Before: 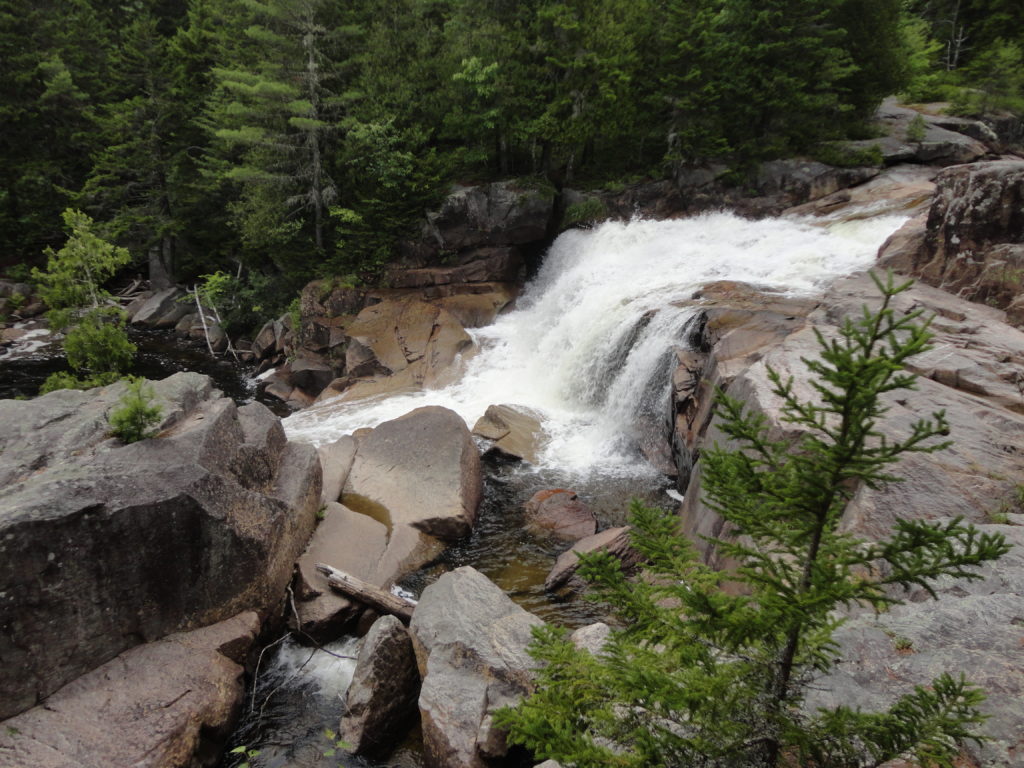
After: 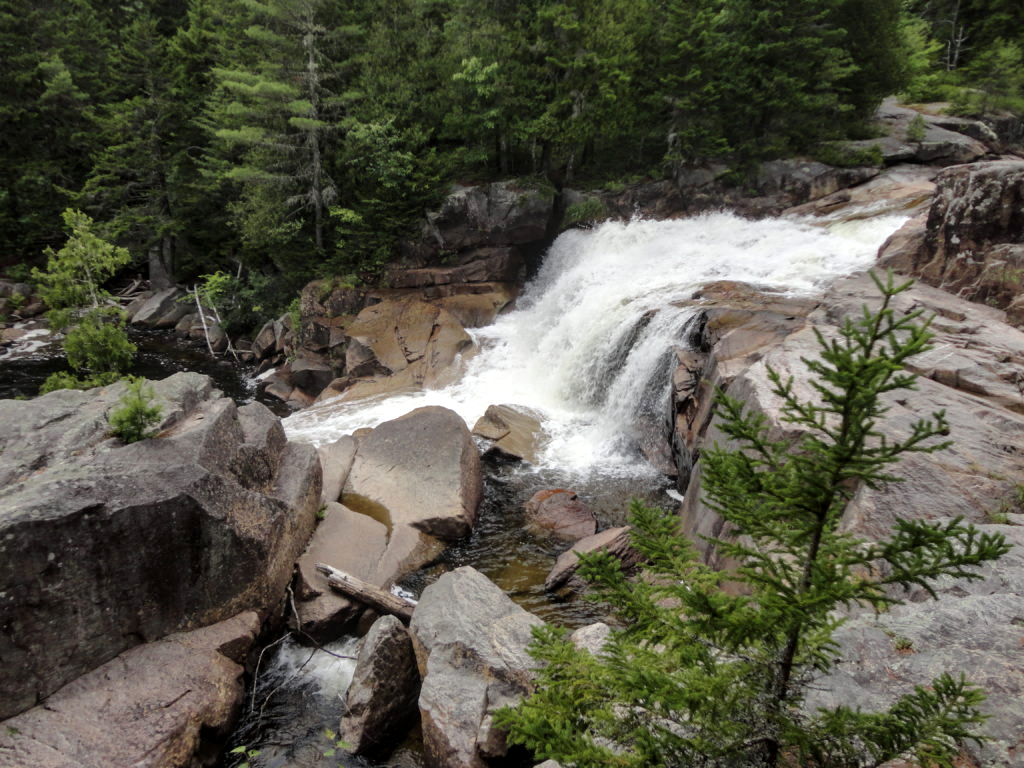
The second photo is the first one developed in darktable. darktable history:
exposure: exposure 0.134 EV, compensate highlight preservation false
local contrast: on, module defaults
